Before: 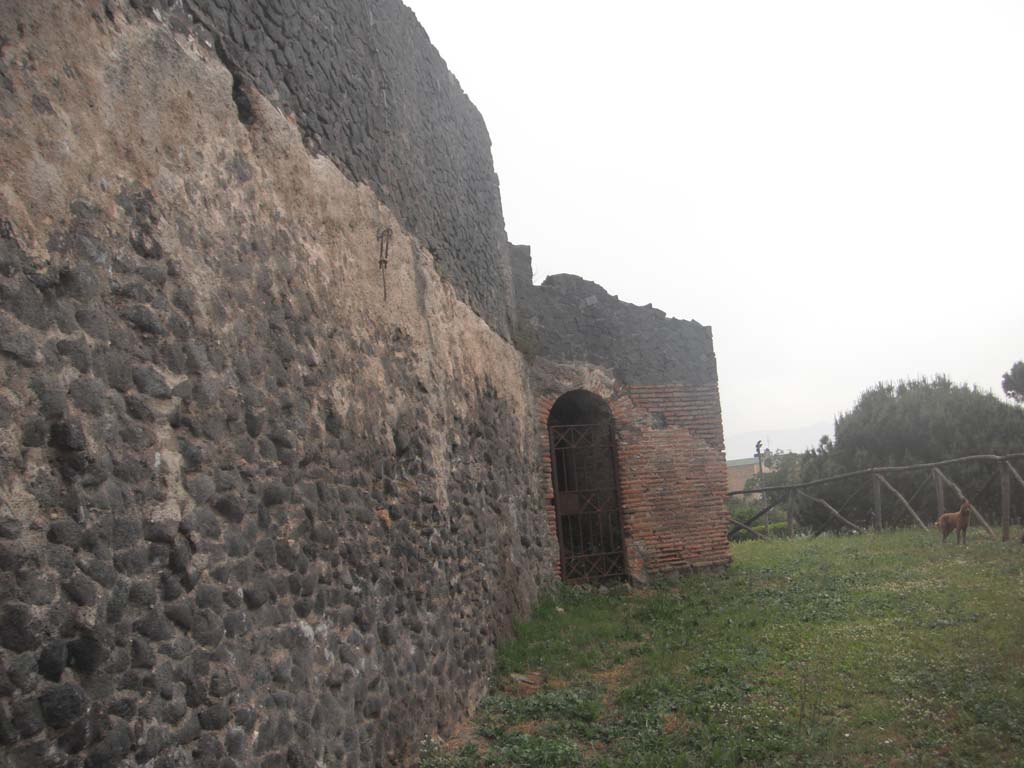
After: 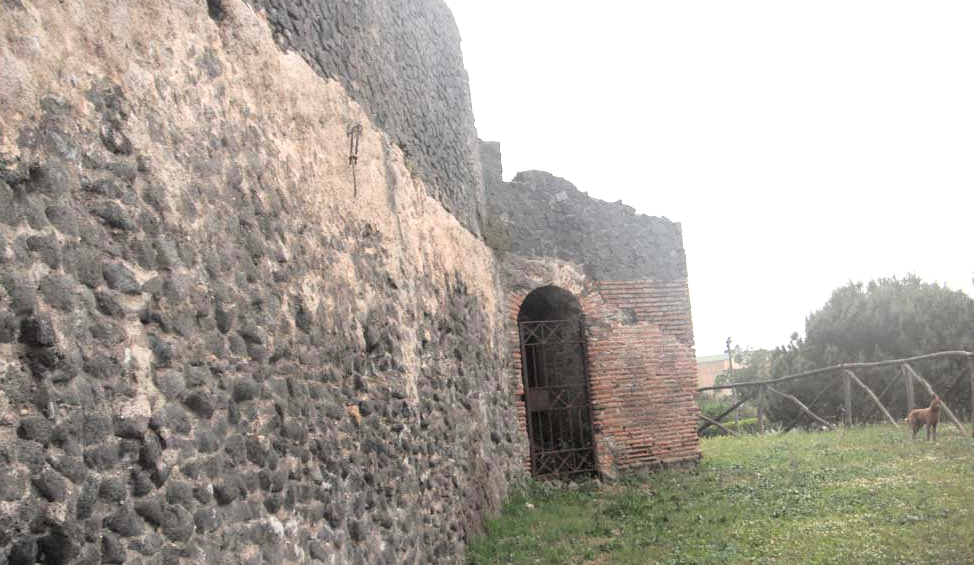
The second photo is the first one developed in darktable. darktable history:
base curve: curves: ch0 [(0, 0) (0.012, 0.01) (0.073, 0.168) (0.31, 0.711) (0.645, 0.957) (1, 1)]
color zones: curves: ch1 [(0, 0.469) (0.01, 0.469) (0.12, 0.446) (0.248, 0.469) (0.5, 0.5) (0.748, 0.5) (0.99, 0.469) (1, 0.469)]
local contrast: highlights 103%, shadows 101%, detail 119%, midtone range 0.2
crop and rotate: left 2.958%, top 13.629%, right 1.92%, bottom 12.691%
